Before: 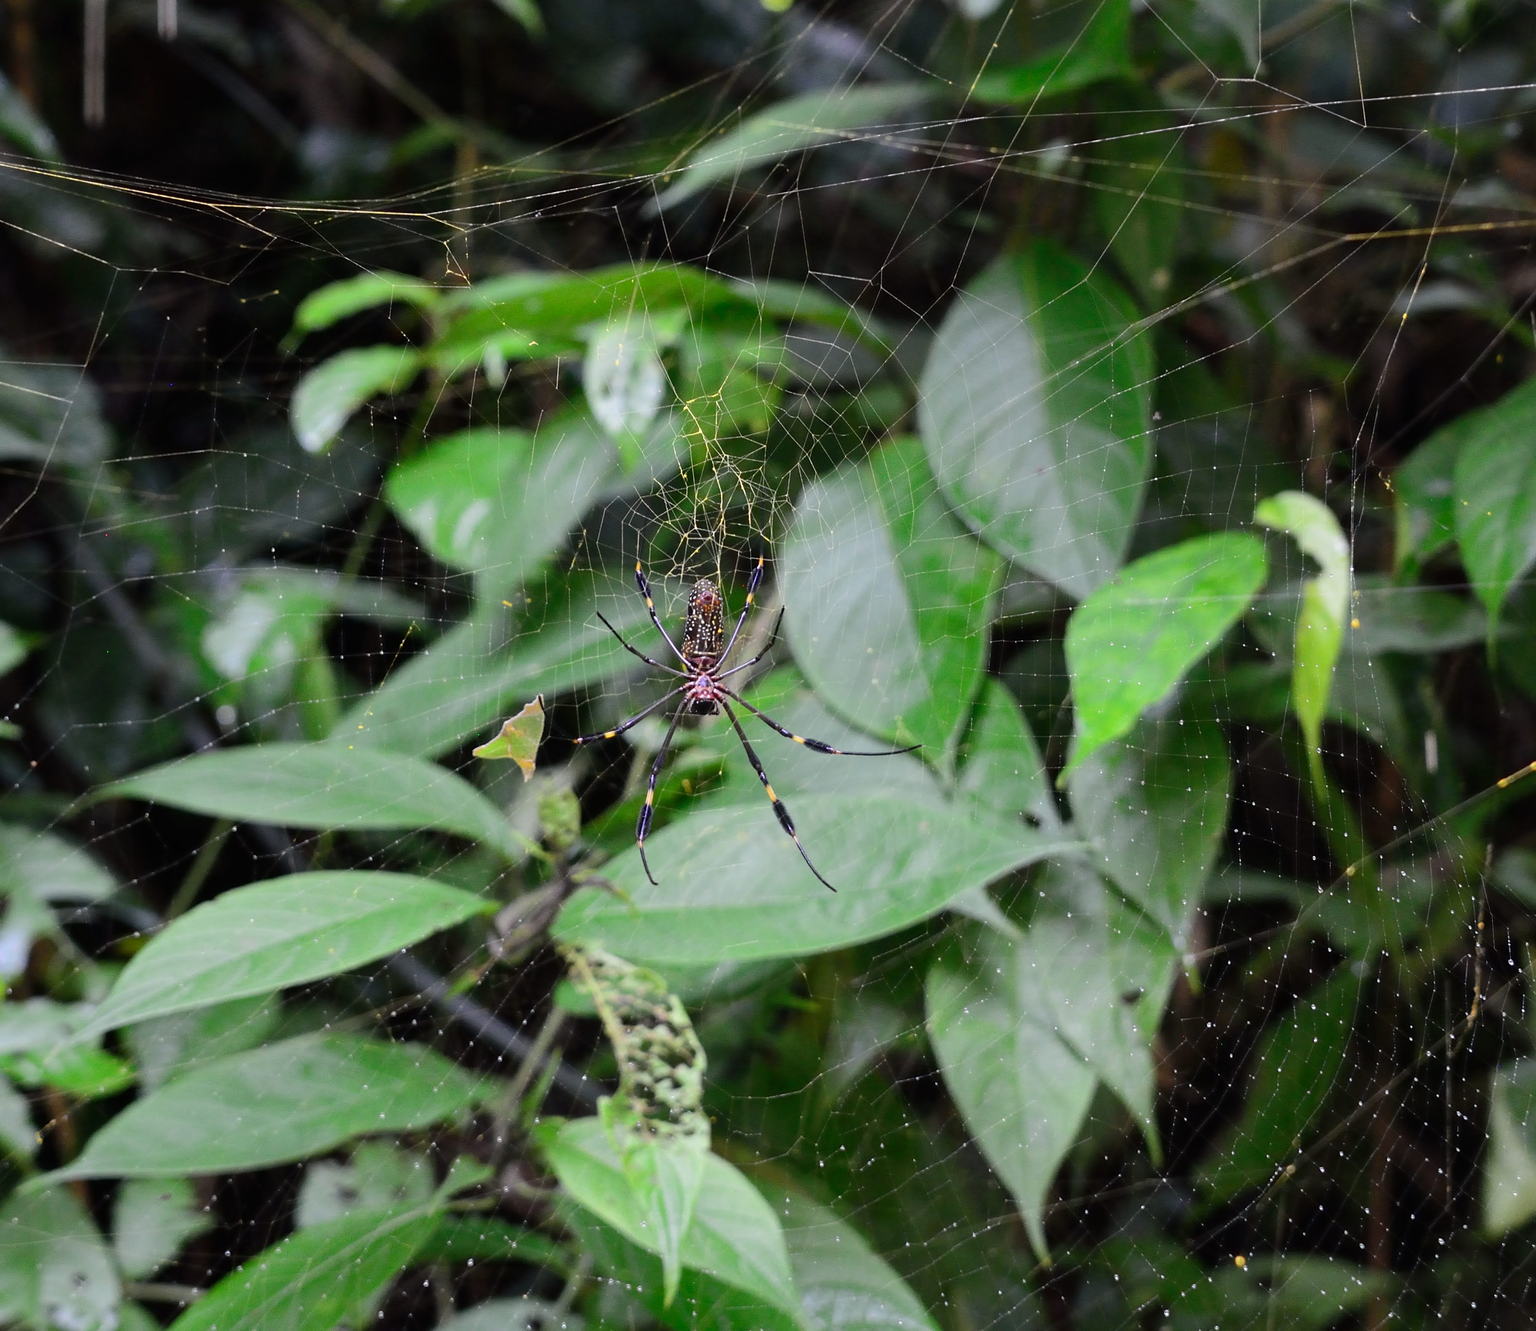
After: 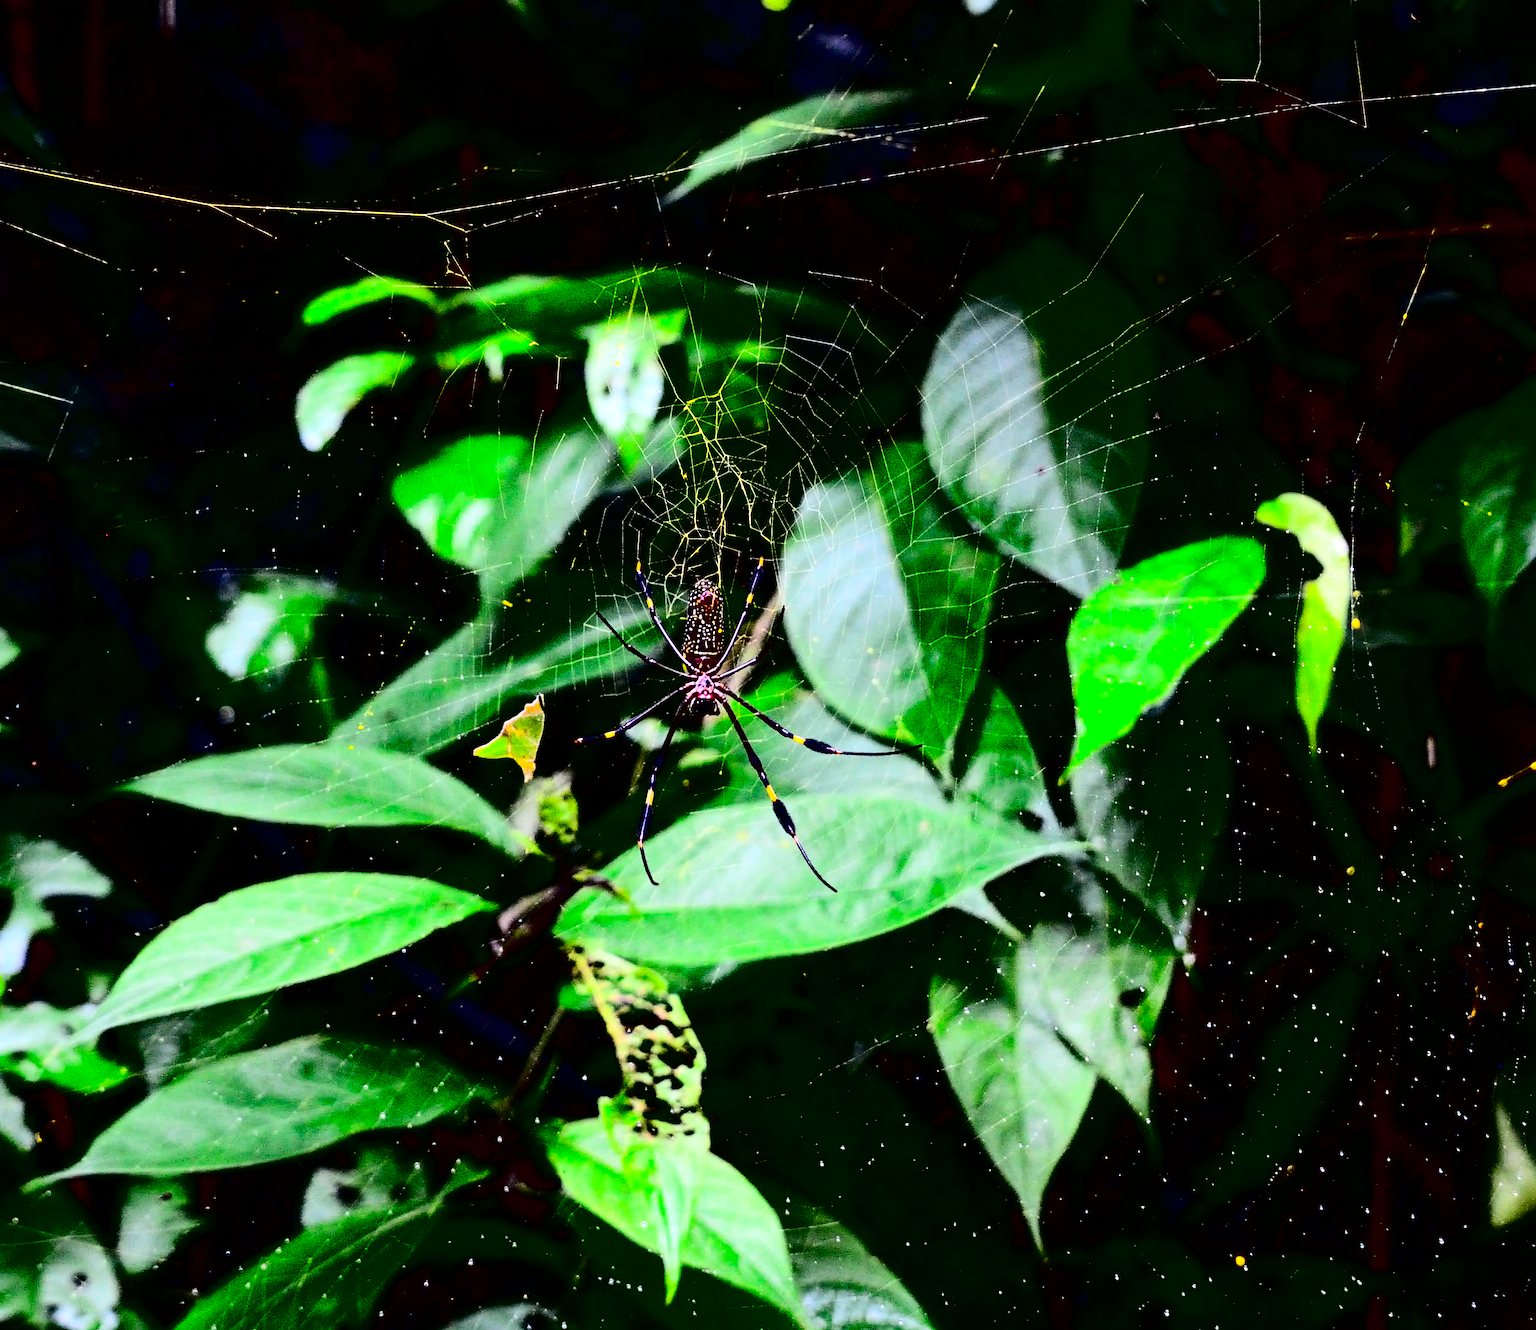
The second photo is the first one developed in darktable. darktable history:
tone equalizer: -8 EV -0.417 EV, -7 EV -0.389 EV, -6 EV -0.333 EV, -5 EV -0.222 EV, -3 EV 0.222 EV, -2 EV 0.333 EV, -1 EV 0.389 EV, +0 EV 0.417 EV, edges refinement/feathering 500, mask exposure compensation -1.57 EV, preserve details no
contrast brightness saturation: contrast 0.77, brightness -1, saturation 1
haze removal: compatibility mode true, adaptive false
